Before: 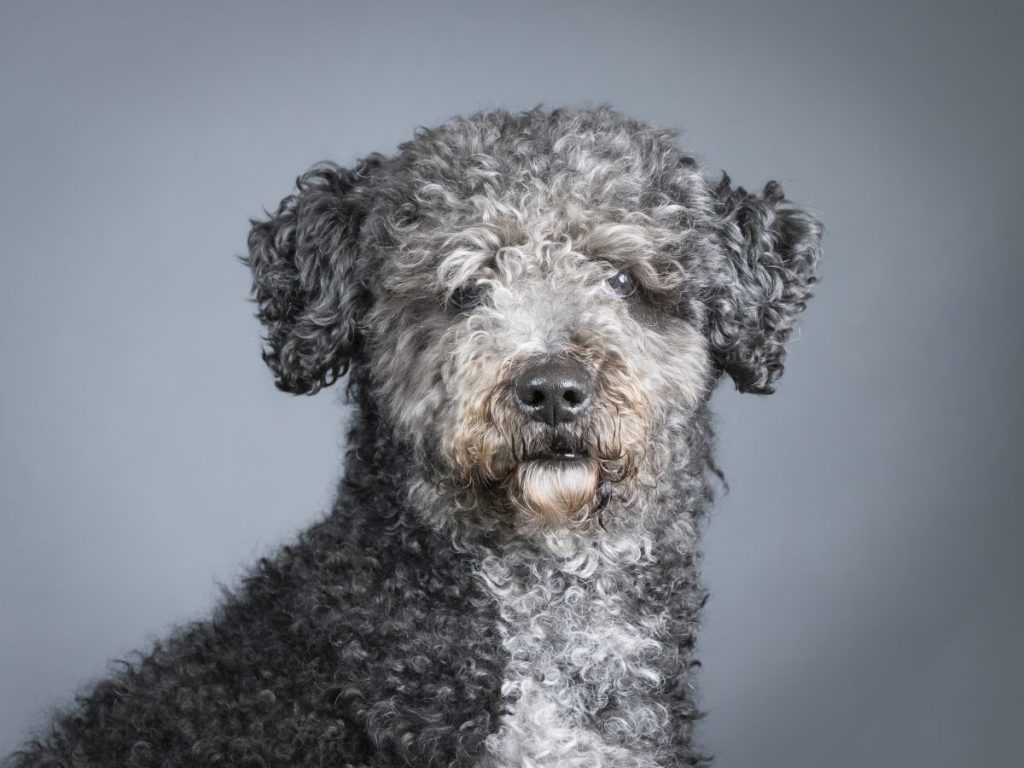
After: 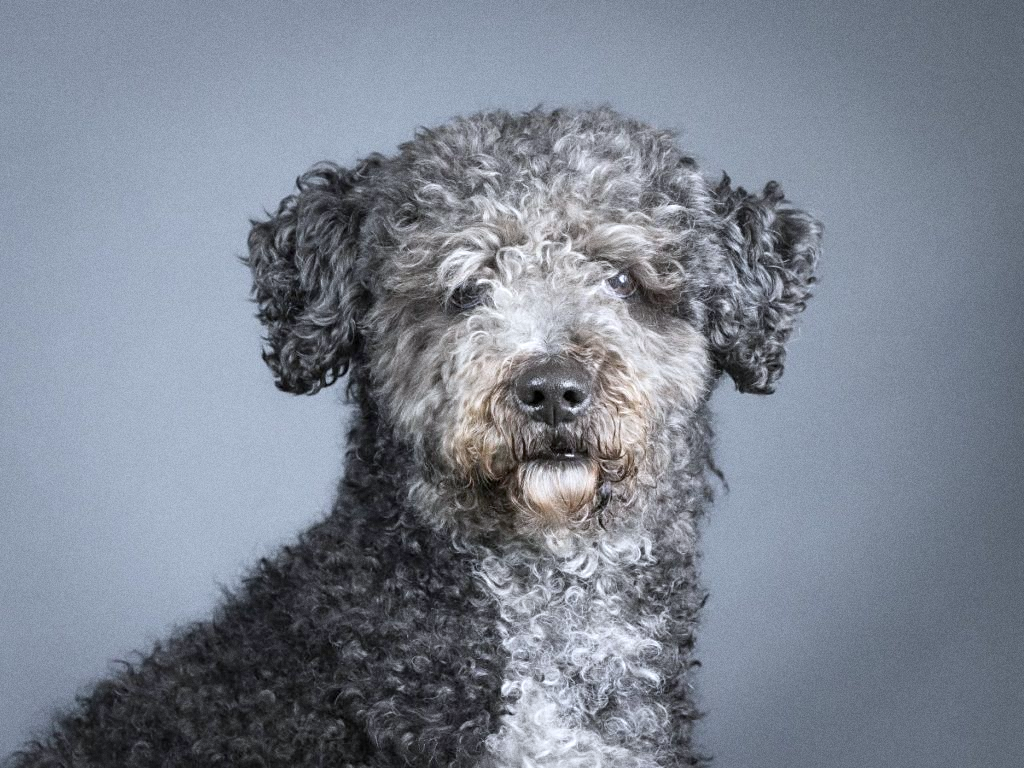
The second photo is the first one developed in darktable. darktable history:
grain: coarseness 0.47 ISO
exposure: black level correction 0.001, exposure 0.14 EV, compensate highlight preservation false
white balance: red 0.98, blue 1.034
sharpen: amount 0.2
